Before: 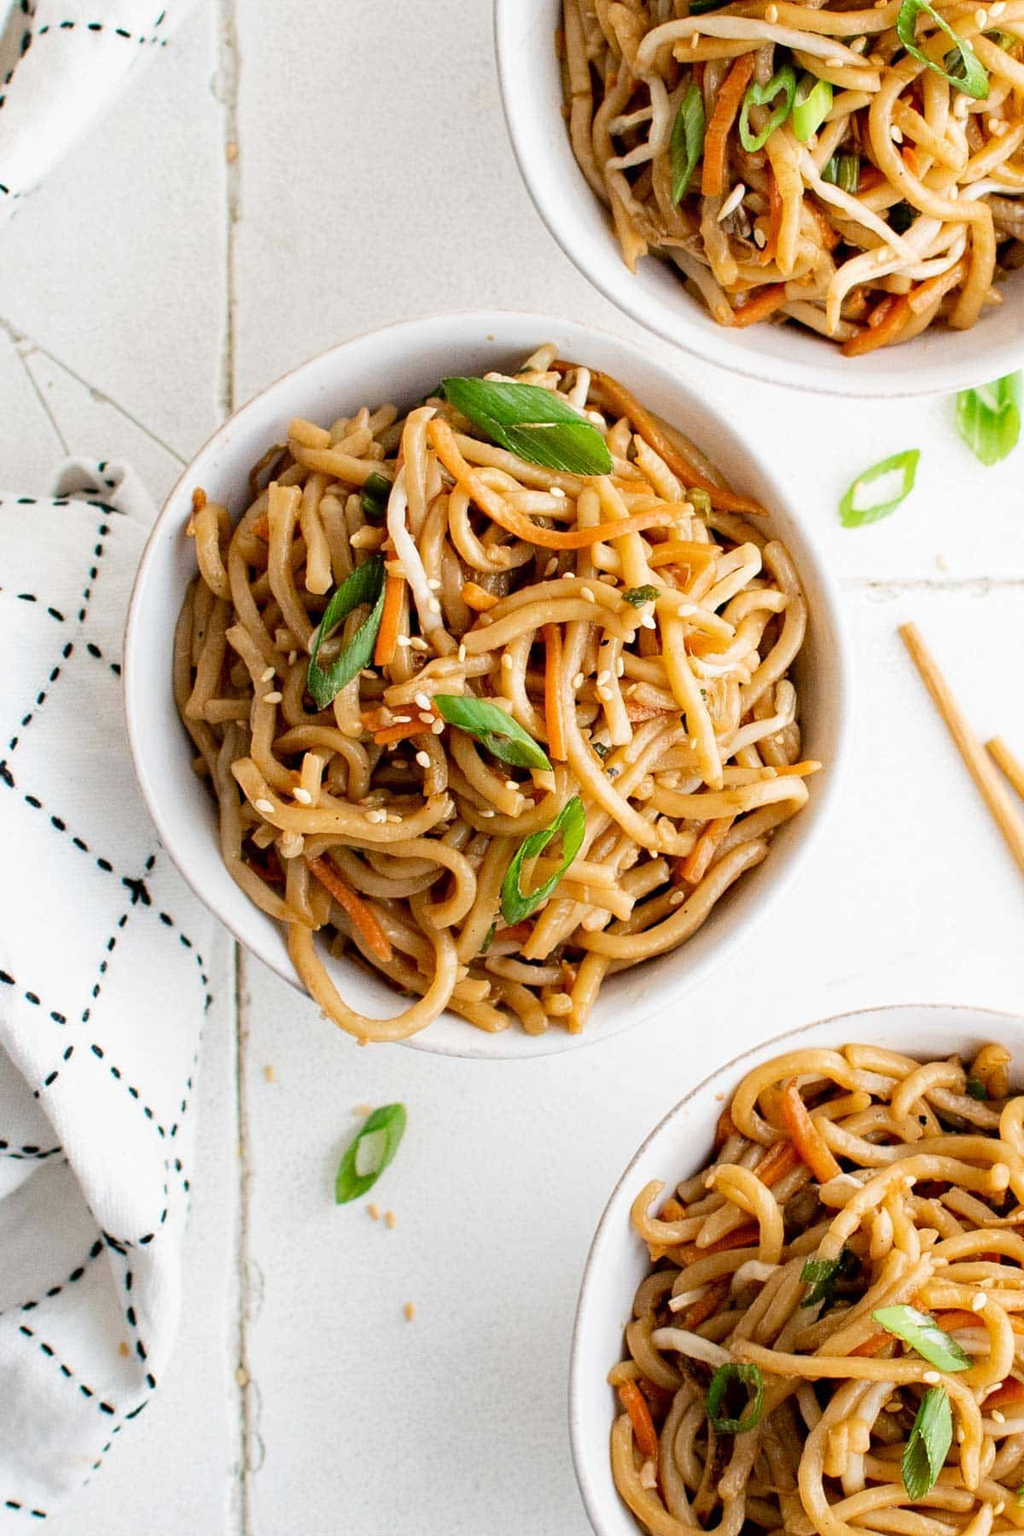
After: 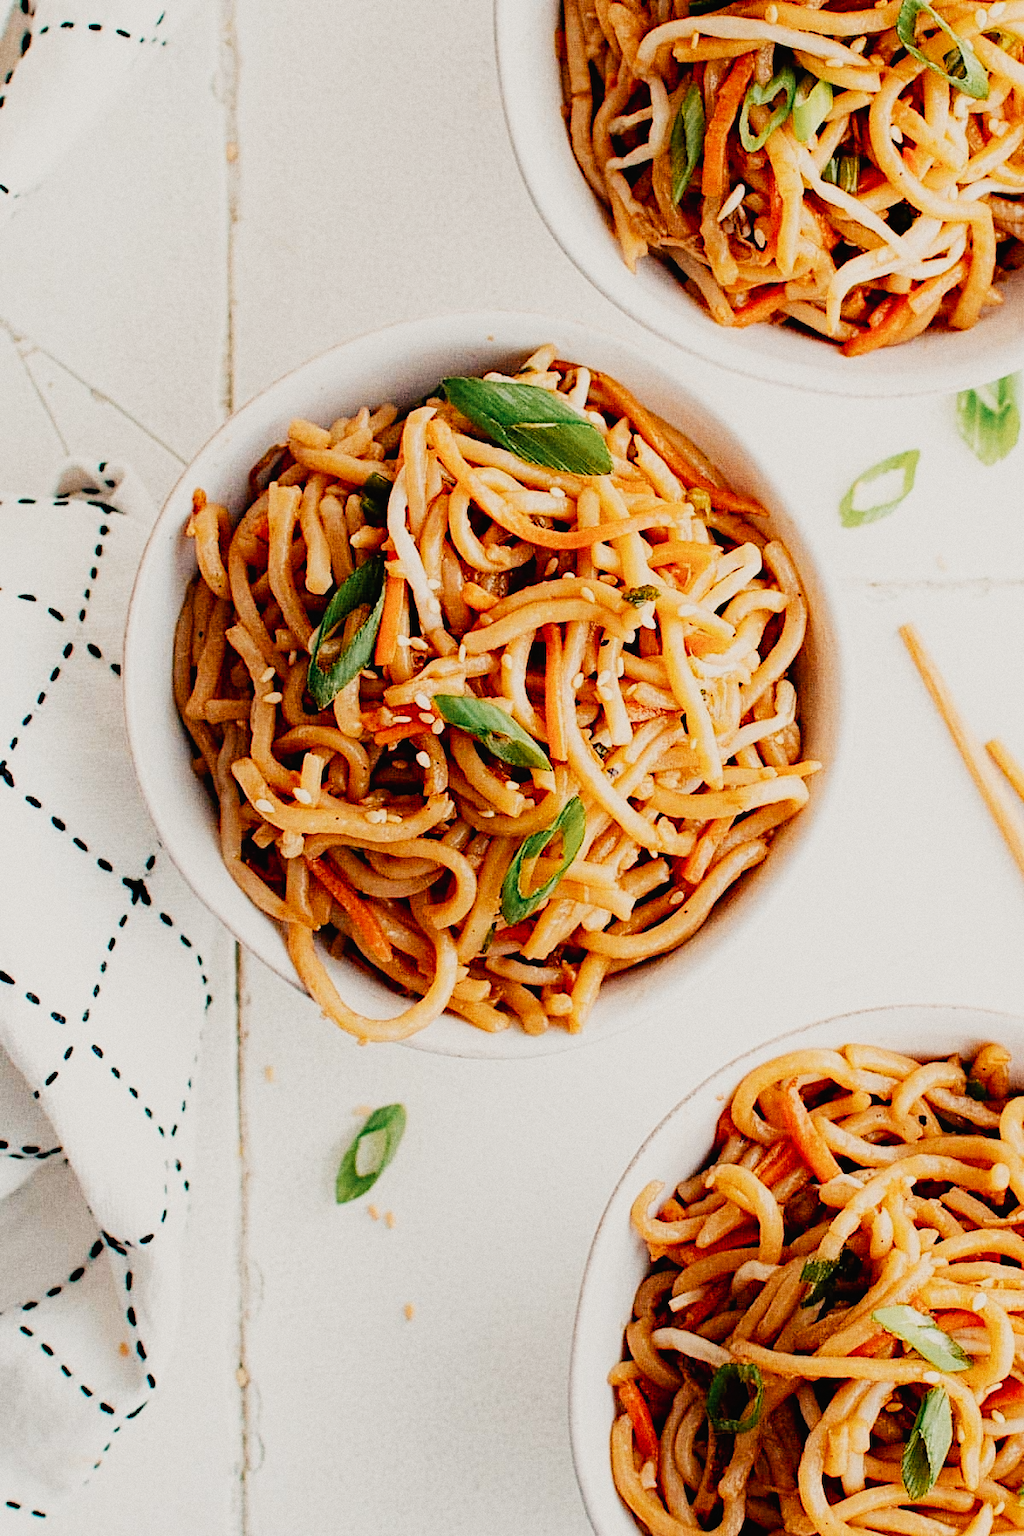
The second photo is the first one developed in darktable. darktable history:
contrast equalizer "negative clarity": octaves 7, y [[0.6 ×6], [0.55 ×6], [0 ×6], [0 ×6], [0 ×6]], mix -0.3
color equalizer "creative | pacific": saturation › orange 1.03, saturation › yellow 0.883, saturation › green 0.883, saturation › blue 1.08, saturation › magenta 1.05, hue › orange -4.88, hue › green 8.78, brightness › red 1.06, brightness › orange 1.08, brightness › yellow 0.916, brightness › green 0.916, brightness › cyan 1.04, brightness › blue 1.12, brightness › magenta 1.07 | blend: blend mode normal, opacity 100%; mask: uniform (no mask)
diffuse or sharpen "_builtin_sharpen demosaicing | AA filter": edge sensitivity 1, 1st order anisotropy 100%, 2nd order anisotropy 100%, 3rd order anisotropy 100%, 4th order anisotropy 100%, 1st order speed -25%, 2nd order speed -25%, 3rd order speed -25%, 4th order speed -25%
diffuse or sharpen "bloom 20%": radius span 32, 1st order speed 50%, 2nd order speed 50%, 3rd order speed 50%, 4th order speed 50% | blend: blend mode normal, opacity 20%; mask: uniform (no mask)
exposure "auto exposure": compensate highlight preservation false
grain "film": coarseness 0.09 ISO
rgb primaries "creative | pacific": red hue -0.042, red purity 1.1, green hue 0.047, green purity 1.12, blue hue -0.089, blue purity 0.937
sigmoid: contrast 1.7, skew -0.2, preserve hue 0%, red attenuation 0.1, red rotation 0.035, green attenuation 0.1, green rotation -0.017, blue attenuation 0.15, blue rotation -0.052, base primaries Rec2020
color balance rgb "creative | pacific film": shadows lift › chroma 2%, shadows lift › hue 219.6°, power › hue 313.2°, highlights gain › chroma 3%, highlights gain › hue 75.6°, global offset › luminance 0.5%, perceptual saturation grading › global saturation 15.33%, perceptual saturation grading › highlights -19.33%, perceptual saturation grading › shadows 20%, global vibrance 20%
